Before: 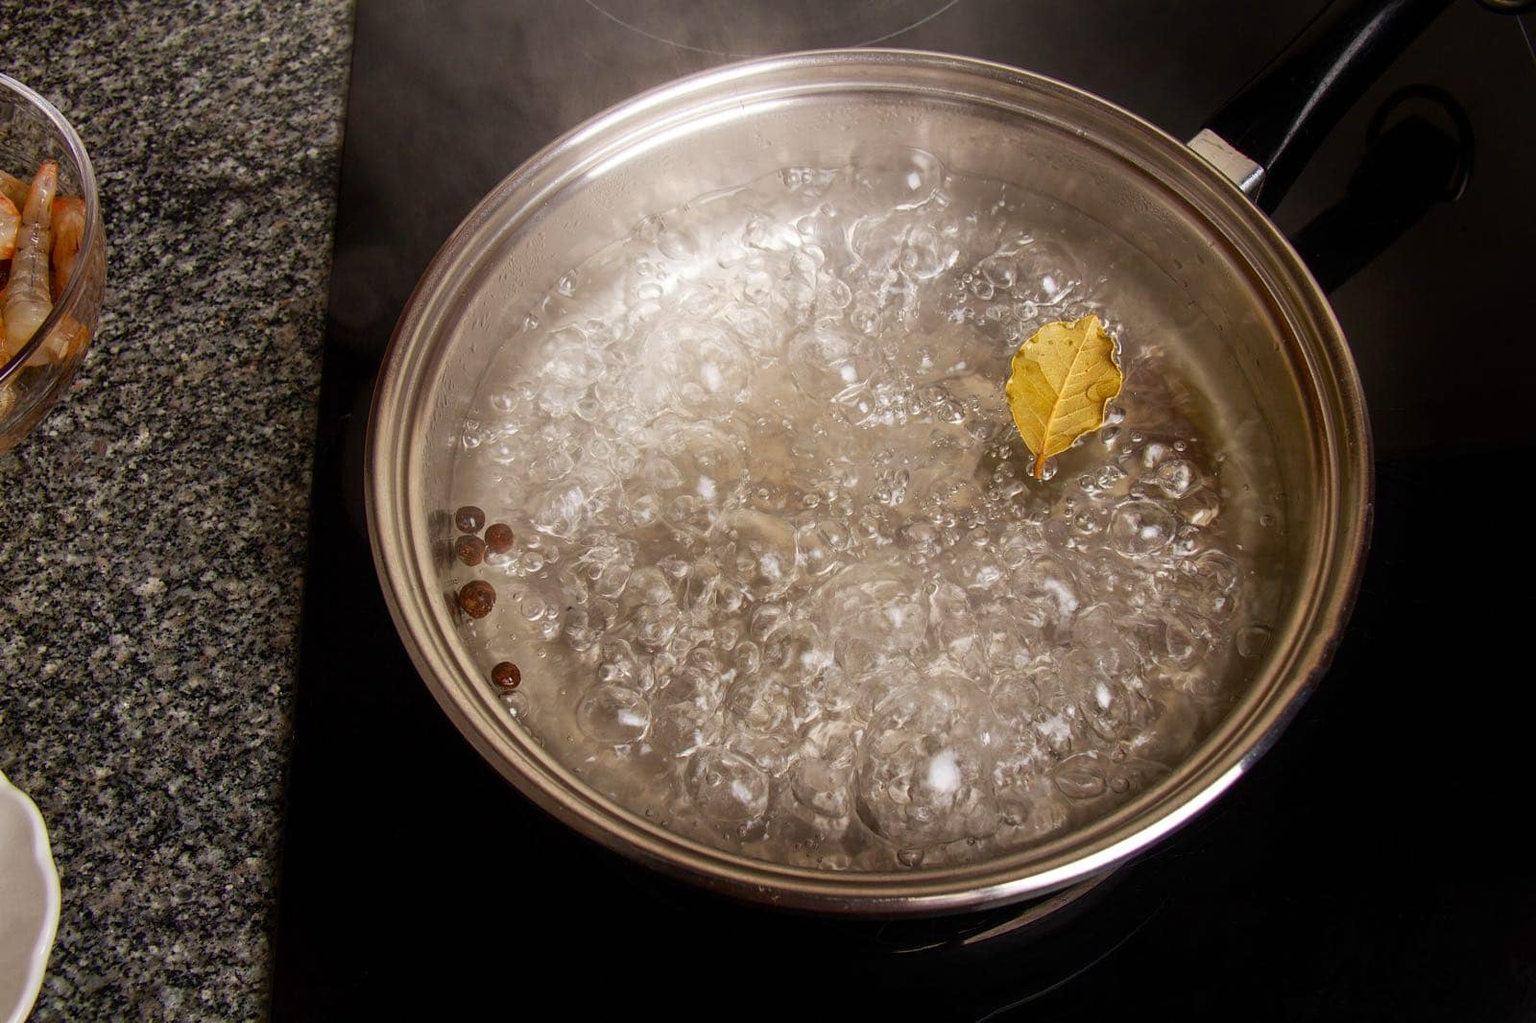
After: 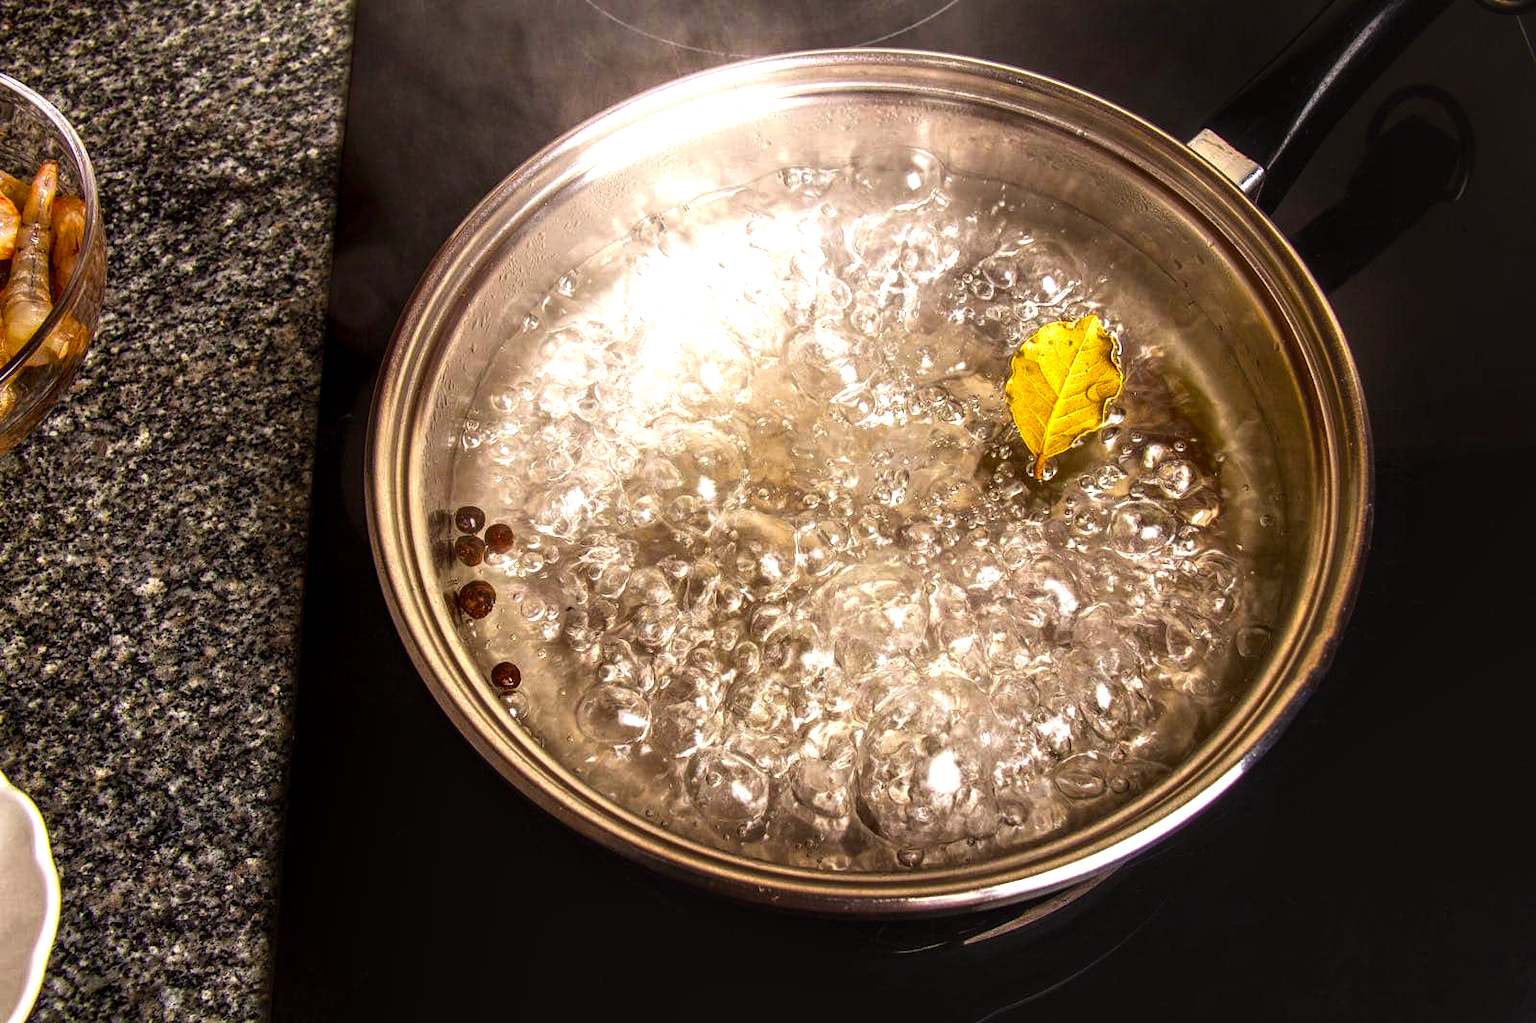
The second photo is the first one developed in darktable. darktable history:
local contrast: highlights 60%, shadows 60%, detail 160%
color balance rgb: power › chroma 0.3%, power › hue 24.58°, global offset › luminance 0.768%, perceptual saturation grading › global saturation 36.468%, perceptual brilliance grading › global brilliance -5.2%, perceptual brilliance grading › highlights 25.106%, perceptual brilliance grading › mid-tones 7.095%, perceptual brilliance grading › shadows -4.947%, global vibrance 20%
